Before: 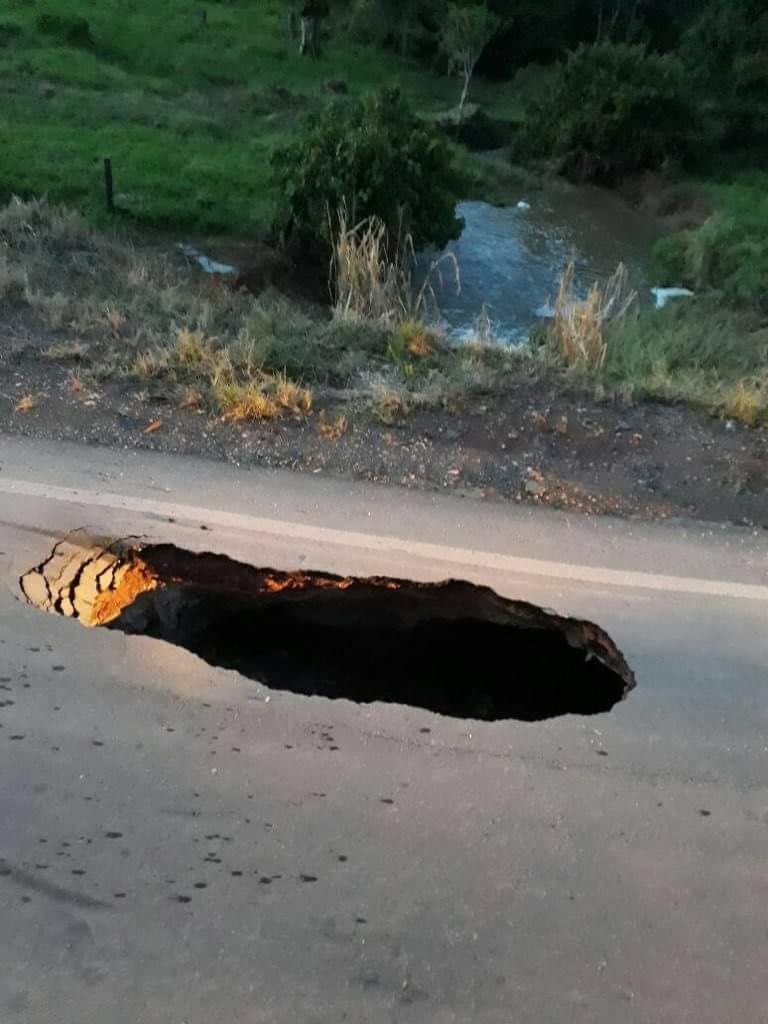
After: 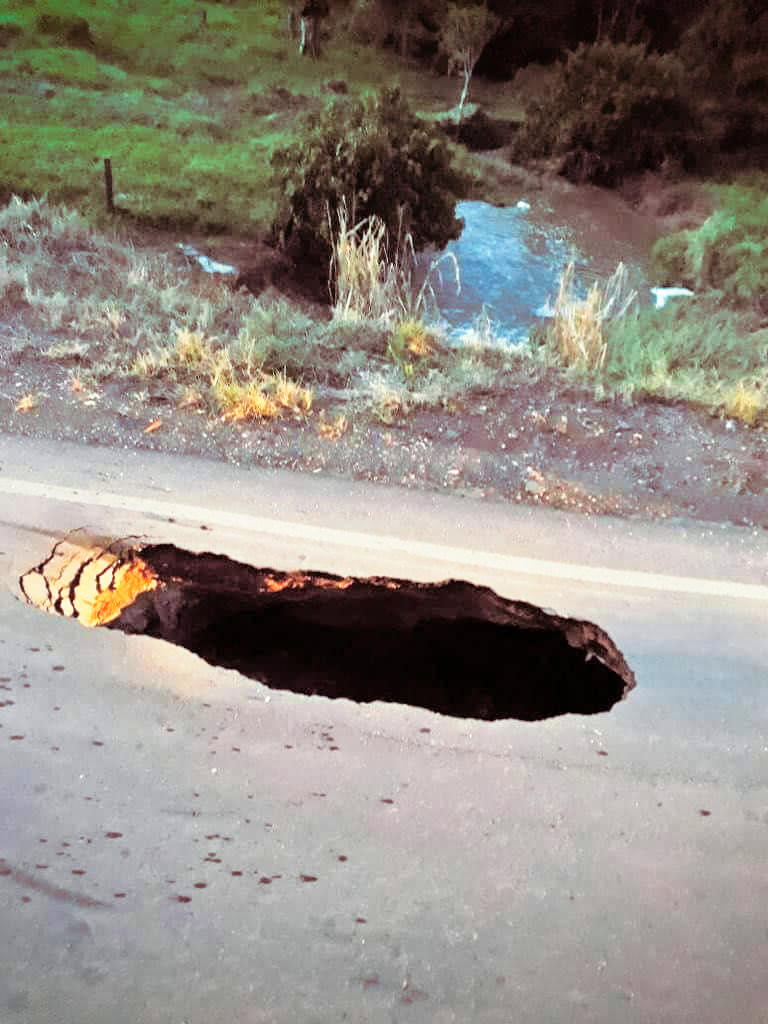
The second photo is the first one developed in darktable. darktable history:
base curve: curves: ch0 [(0, 0) (0.579, 0.807) (1, 1)], preserve colors none
split-toning: on, module defaults
tone equalizer: -7 EV 0.15 EV, -6 EV 0.6 EV, -5 EV 1.15 EV, -4 EV 1.33 EV, -3 EV 1.15 EV, -2 EV 0.6 EV, -1 EV 0.15 EV, mask exposure compensation -0.5 EV
exposure: exposure 0.2 EV, compensate highlight preservation false
vignetting: fall-off start 88.53%, fall-off radius 44.2%, saturation 0.376, width/height ratio 1.161
